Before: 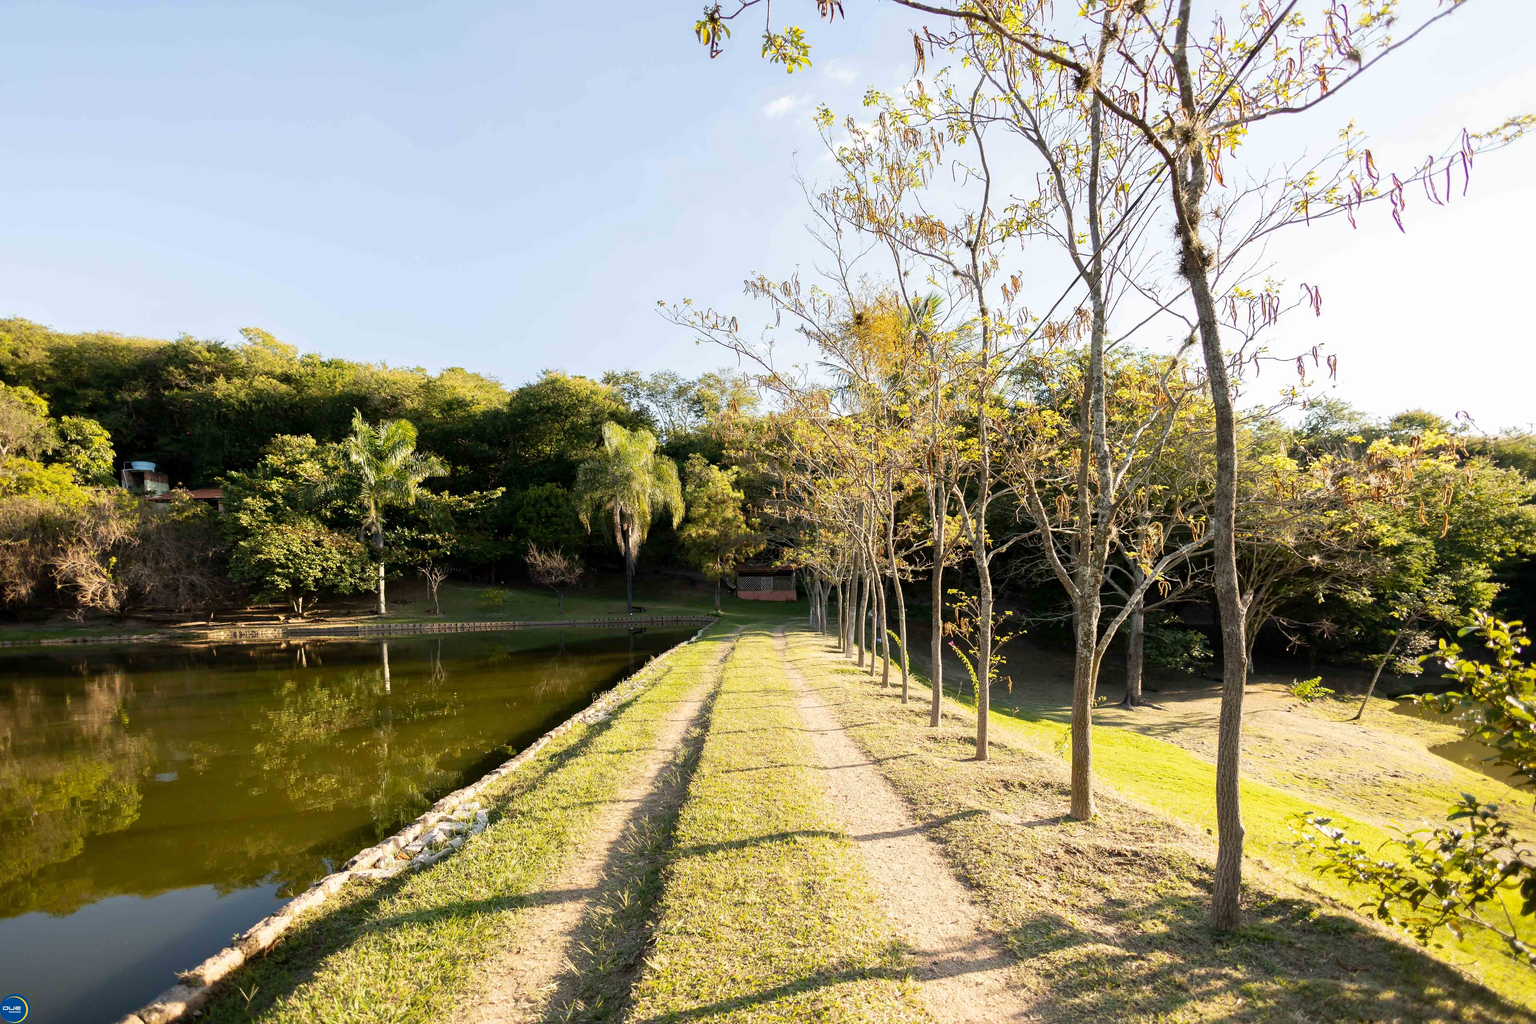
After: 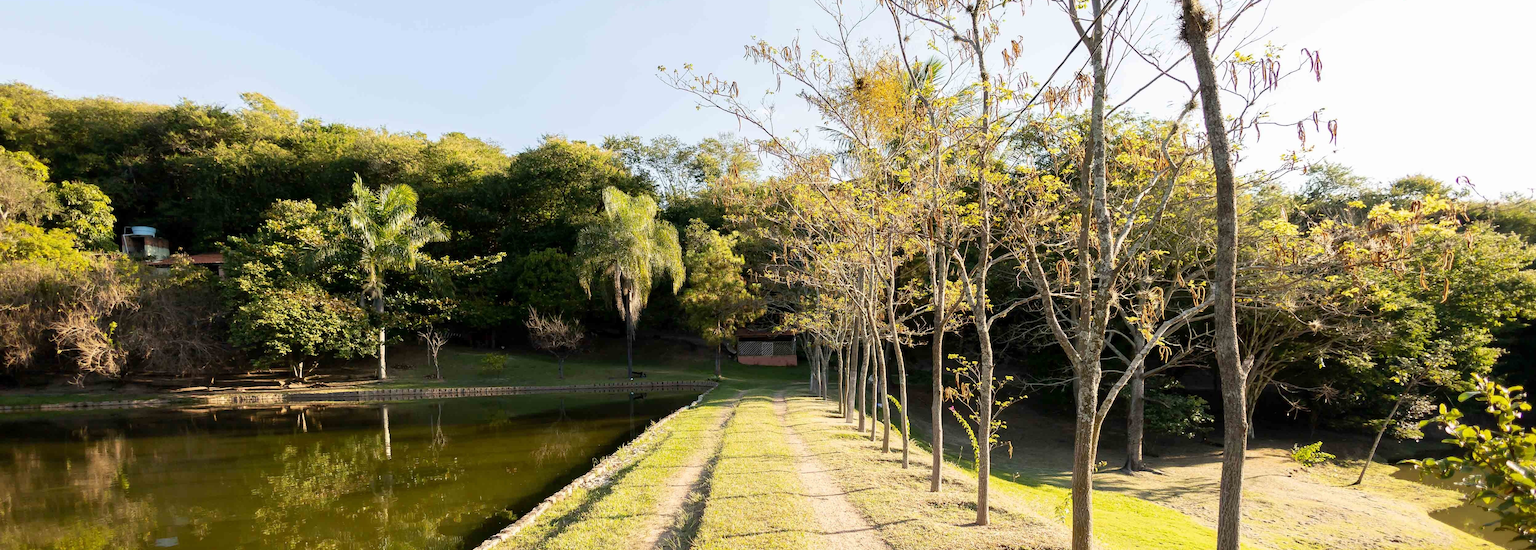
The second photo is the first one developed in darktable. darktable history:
crop and rotate: top 23.01%, bottom 23.165%
